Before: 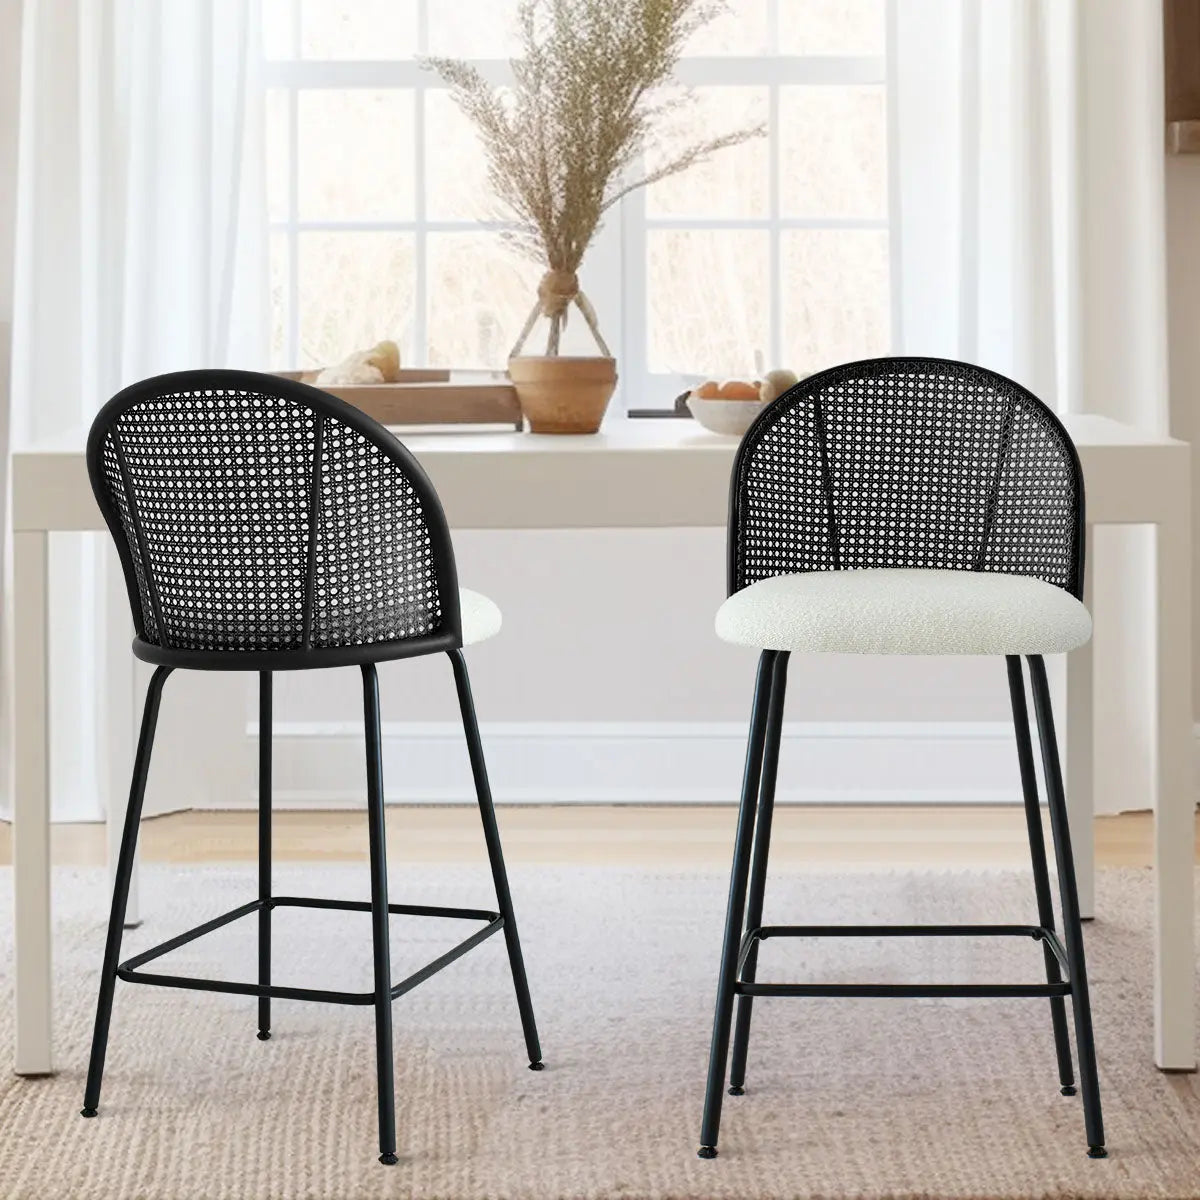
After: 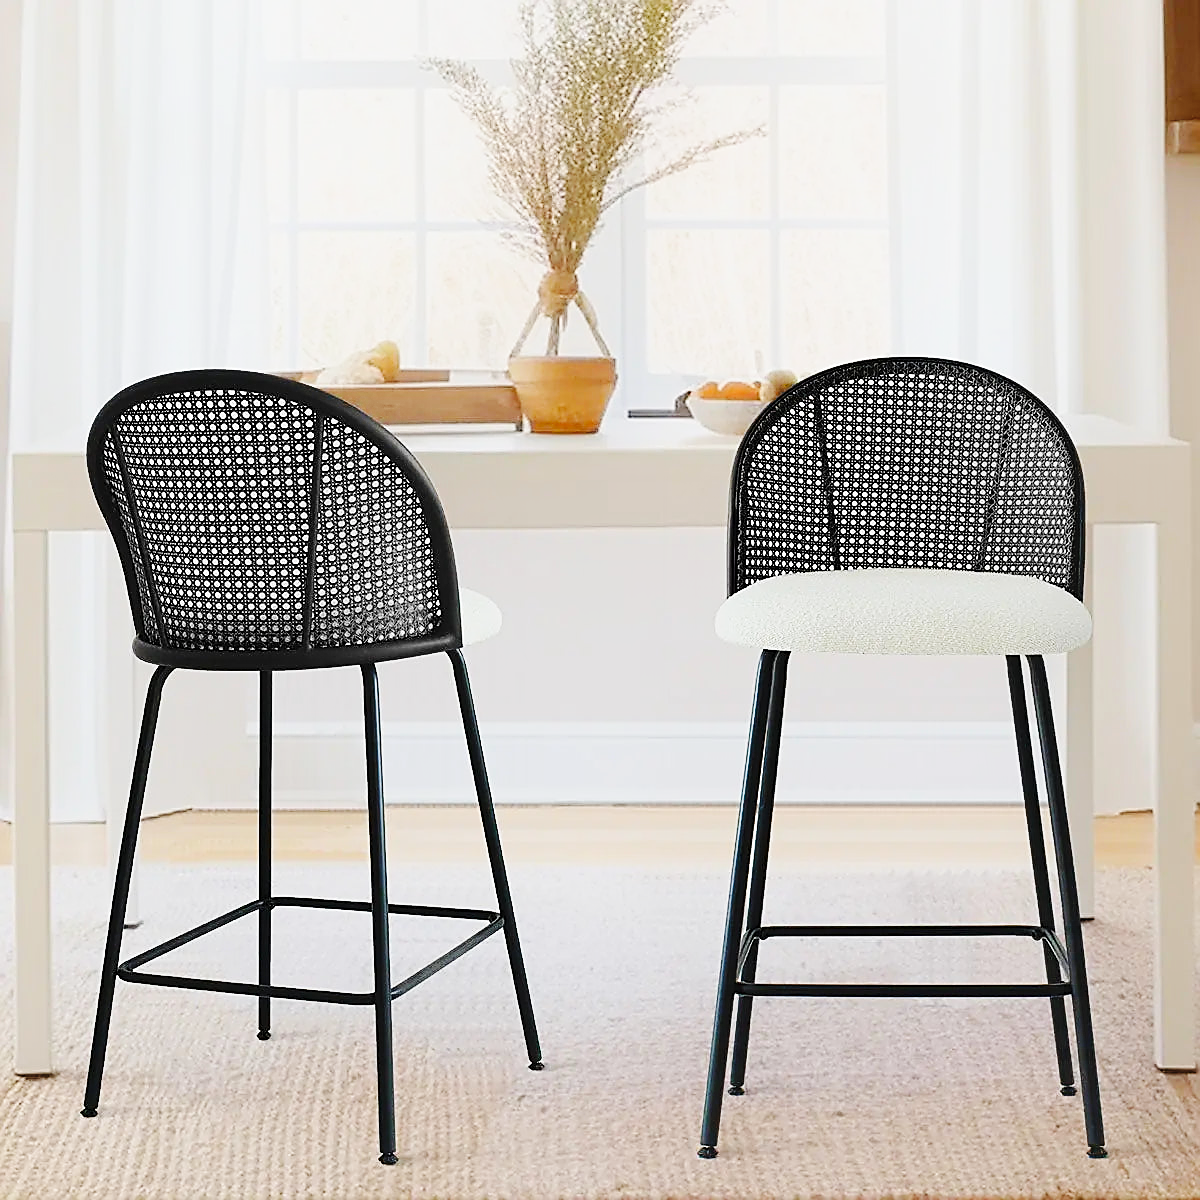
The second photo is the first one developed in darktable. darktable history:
sharpen: radius 1.418, amount 1.243, threshold 0.696
contrast equalizer: octaves 7, y [[0.439, 0.44, 0.442, 0.457, 0.493, 0.498], [0.5 ×6], [0.5 ×6], [0 ×6], [0 ×6]]
base curve: curves: ch0 [(0, 0) (0.036, 0.025) (0.121, 0.166) (0.206, 0.329) (0.605, 0.79) (1, 1)], preserve colors none
color balance rgb: perceptual saturation grading › global saturation 24.98%, contrast -9.893%
